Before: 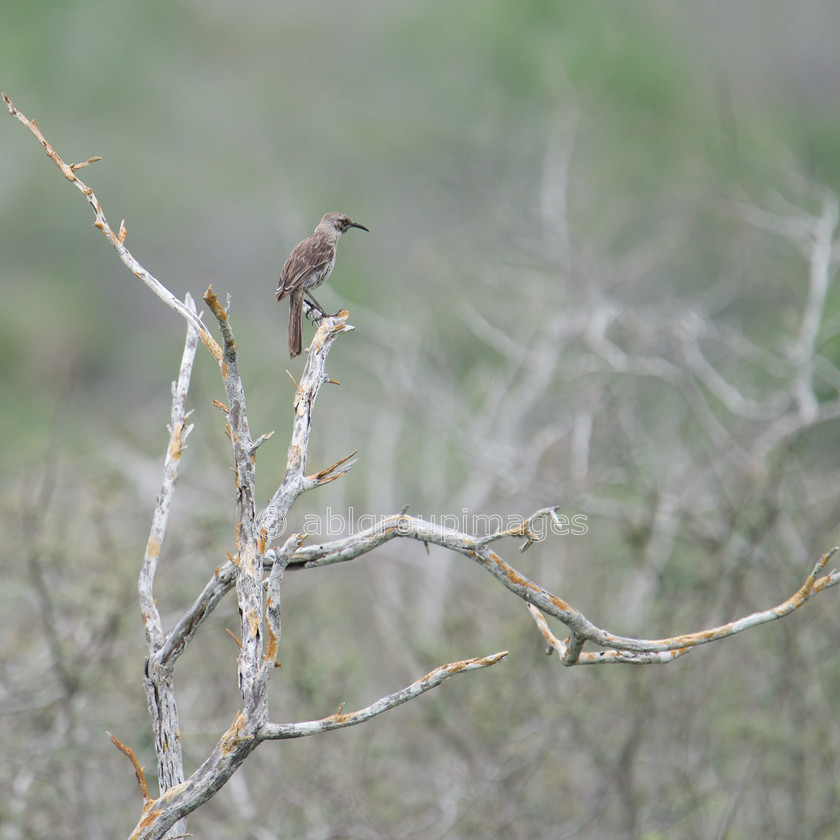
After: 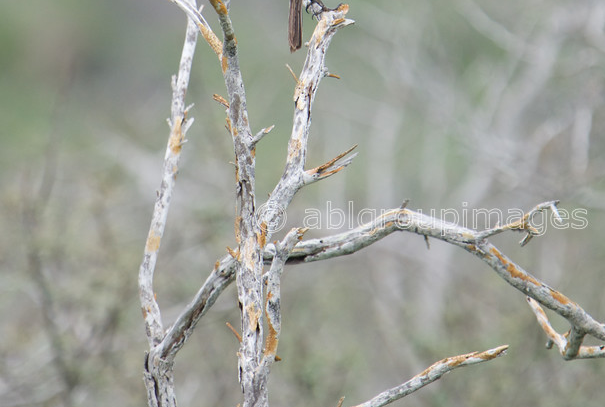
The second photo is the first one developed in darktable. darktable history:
exposure: compensate highlight preservation false
crop: top 36.498%, right 27.964%, bottom 14.995%
